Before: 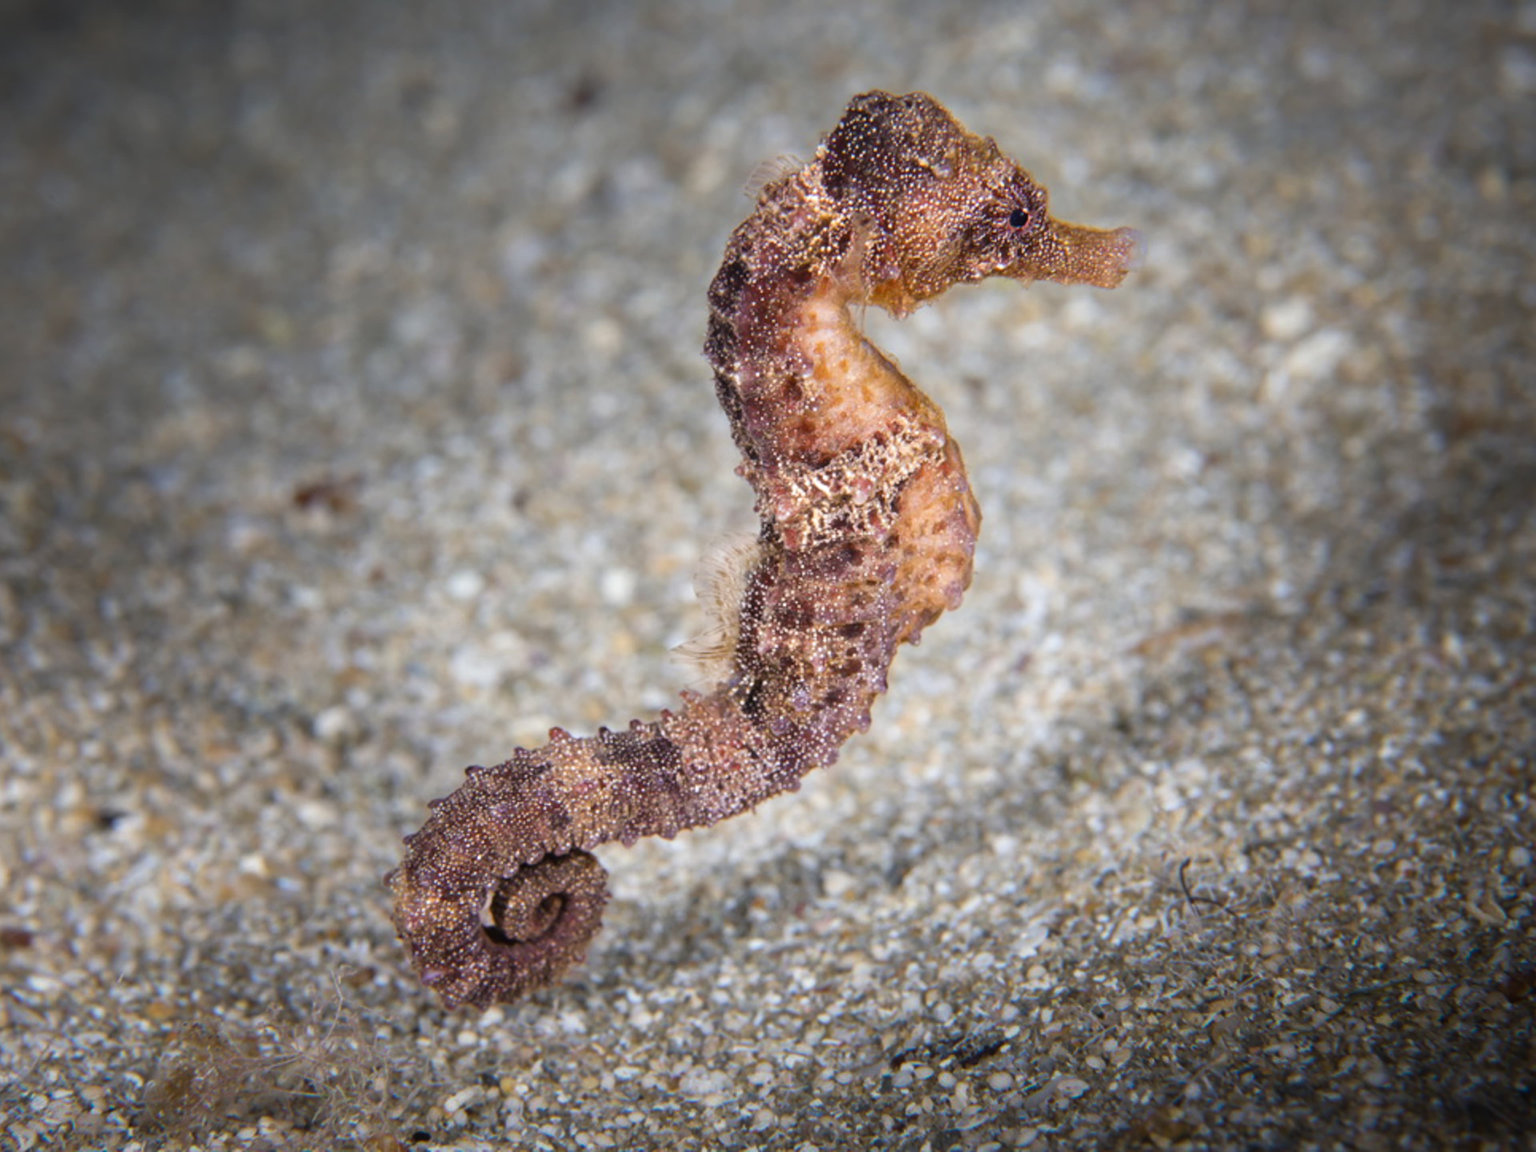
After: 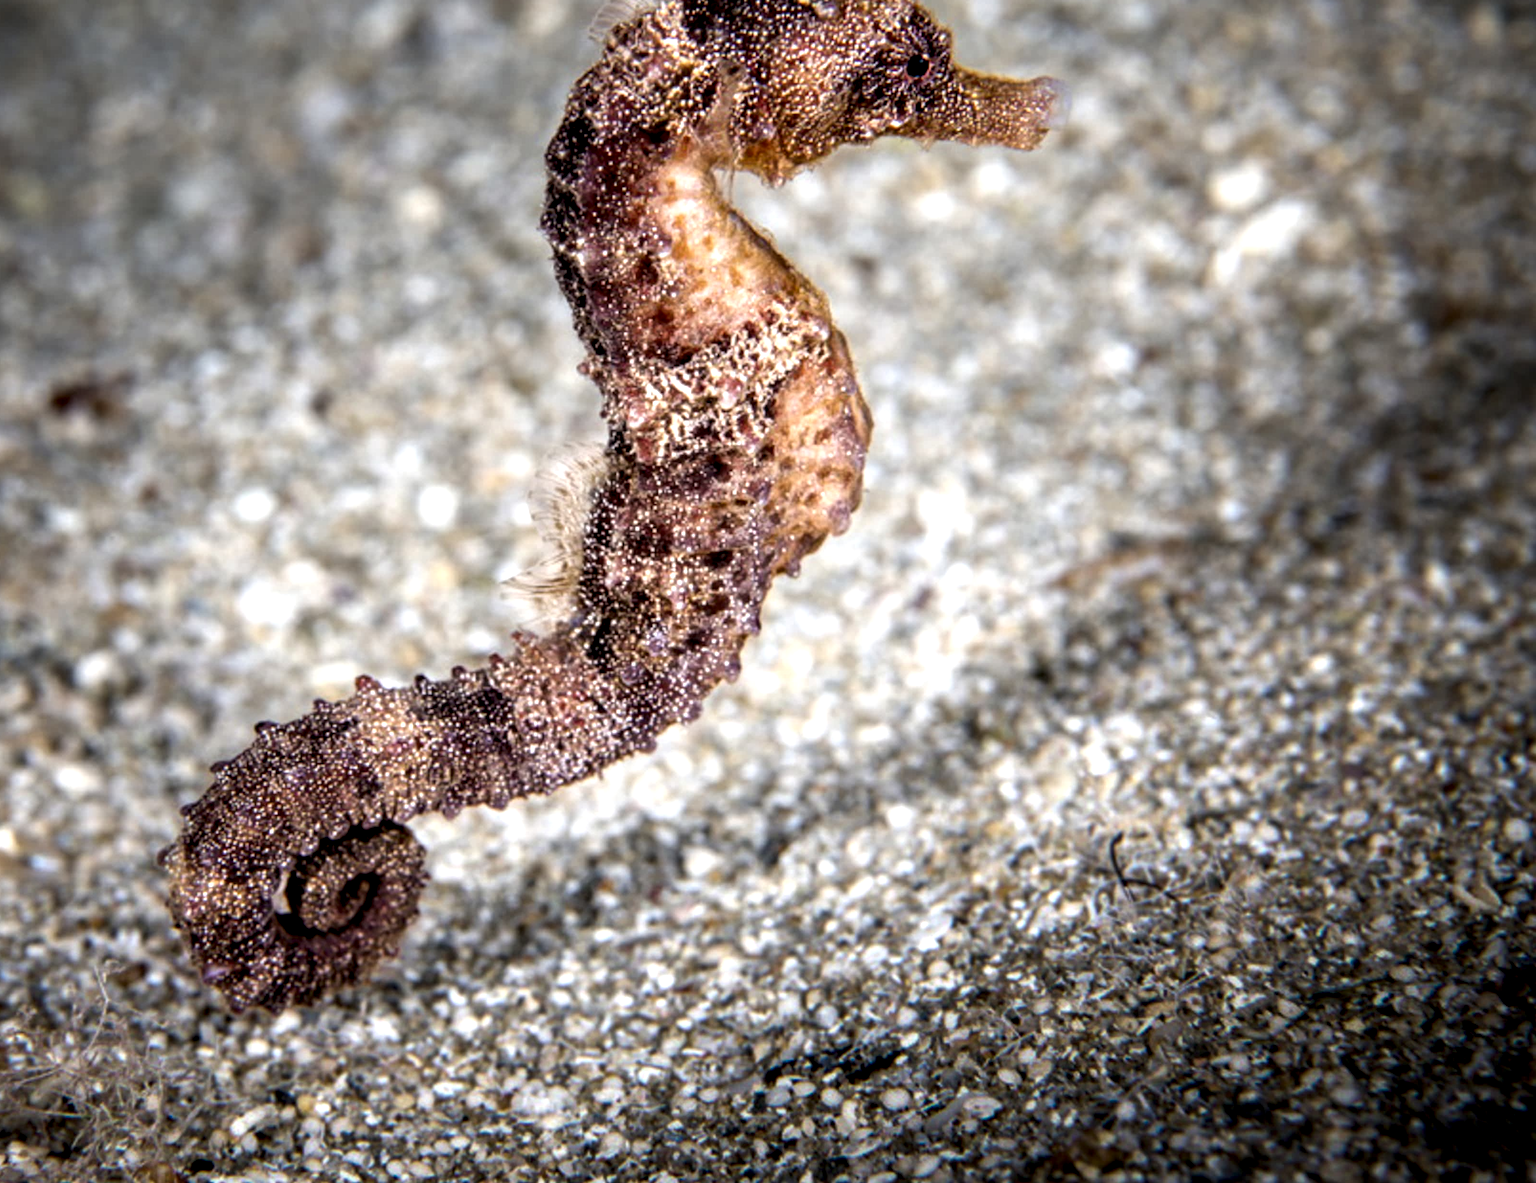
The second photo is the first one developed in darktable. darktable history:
crop: left 16.441%, top 14.193%
local contrast: detail 204%
